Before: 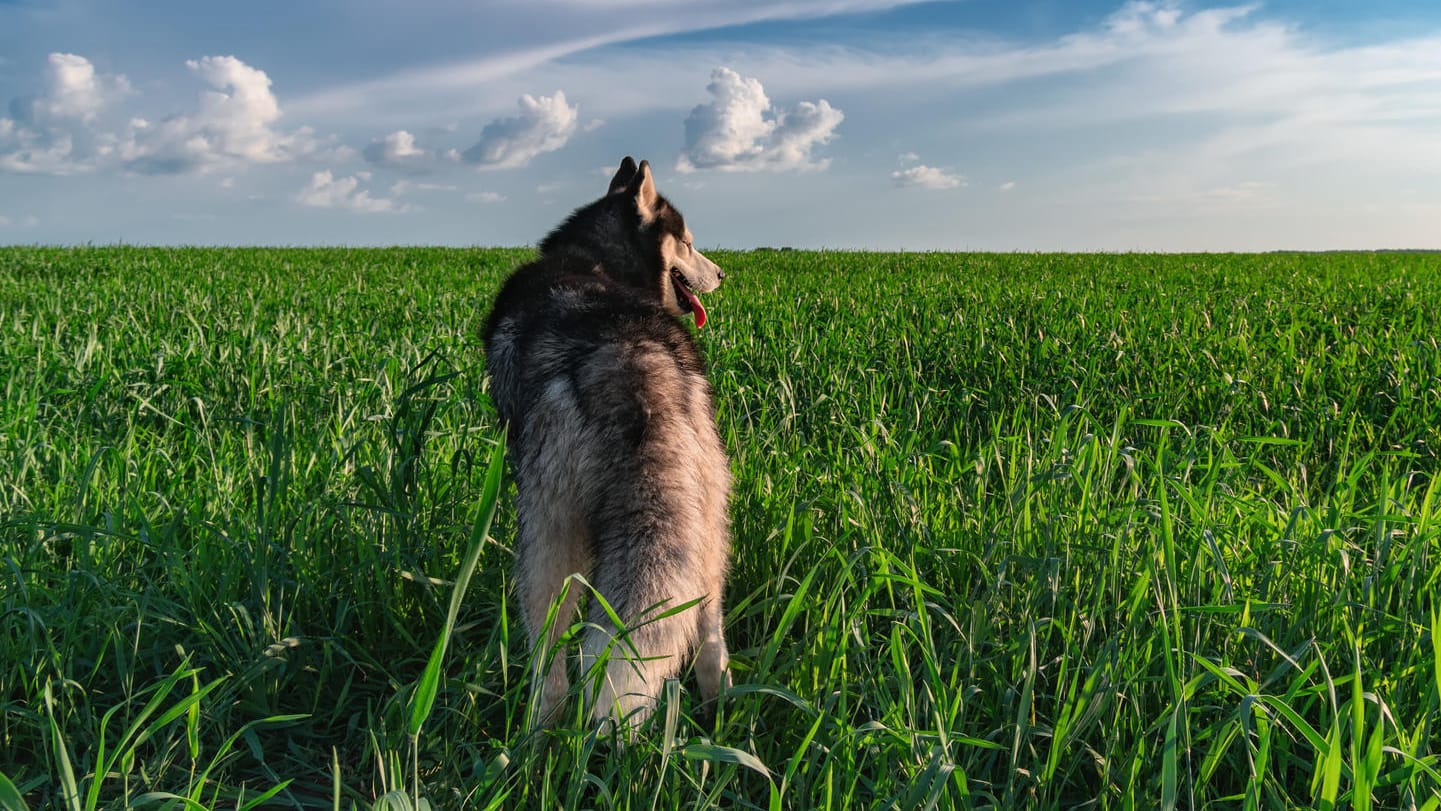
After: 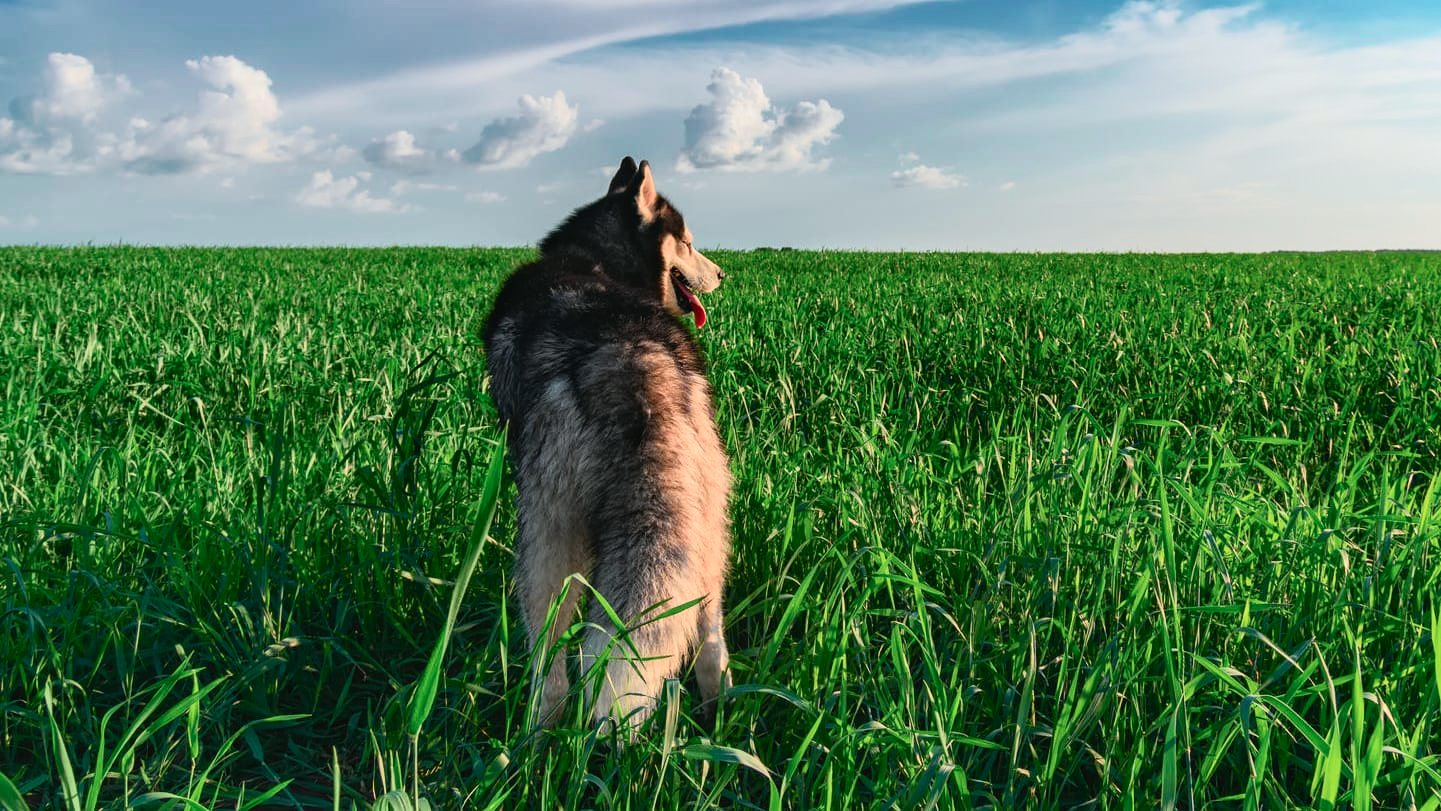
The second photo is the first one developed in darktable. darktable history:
tone curve: curves: ch0 [(0, 0.013) (0.104, 0.103) (0.258, 0.267) (0.448, 0.487) (0.709, 0.794) (0.895, 0.915) (0.994, 0.971)]; ch1 [(0, 0) (0.335, 0.298) (0.446, 0.413) (0.488, 0.484) (0.515, 0.508) (0.584, 0.623) (0.635, 0.661) (1, 1)]; ch2 [(0, 0) (0.314, 0.306) (0.436, 0.447) (0.502, 0.503) (0.538, 0.541) (0.568, 0.603) (0.641, 0.635) (0.717, 0.701) (1, 1)], color space Lab, independent channels, preserve colors none
